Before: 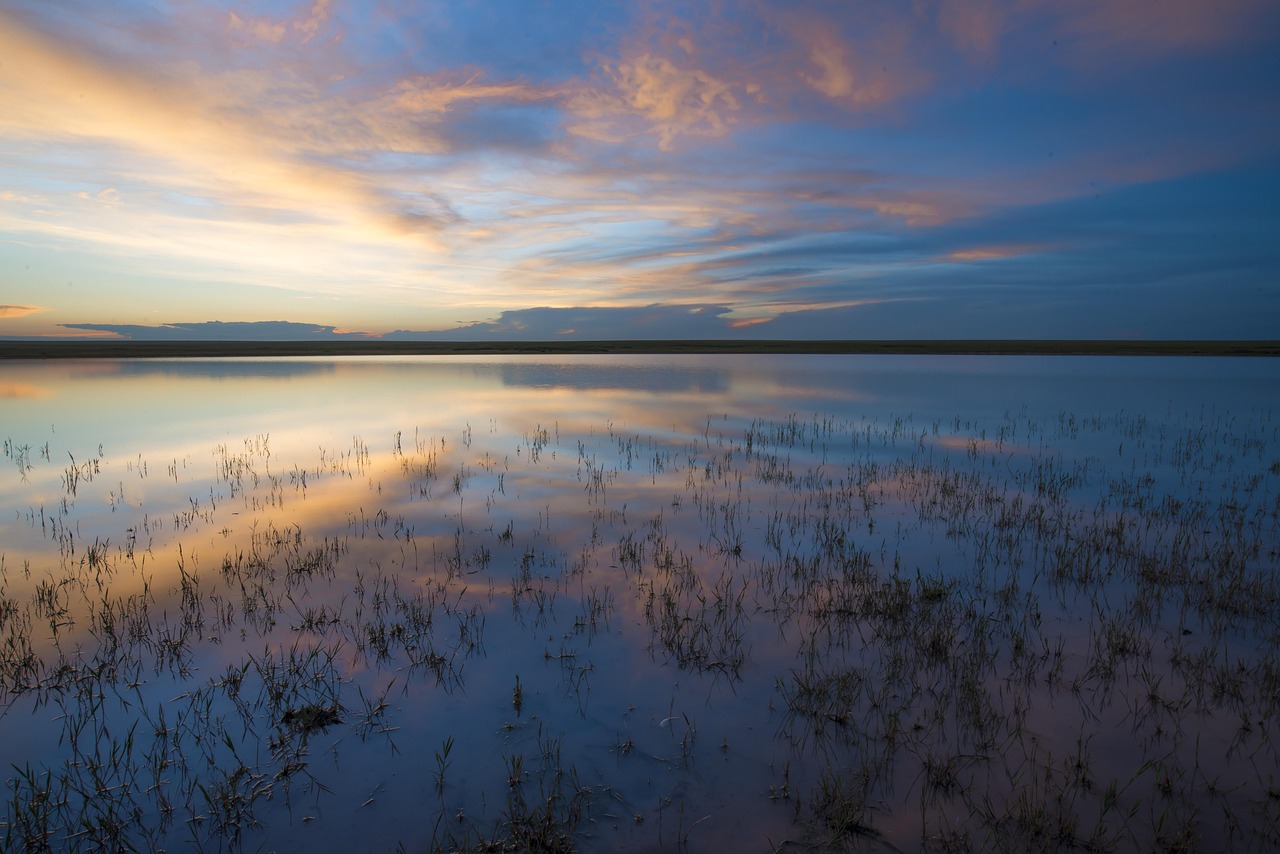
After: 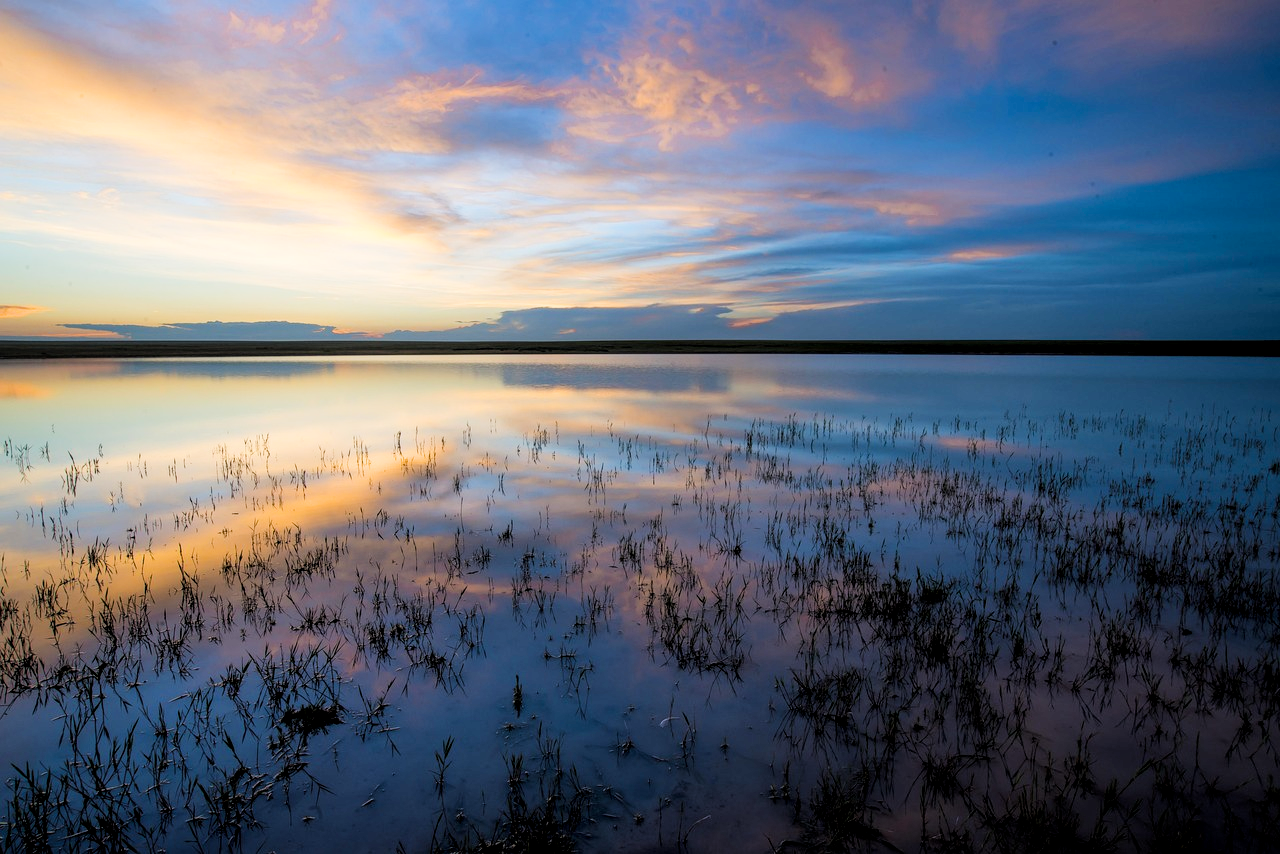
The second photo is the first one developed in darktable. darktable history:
local contrast: on, module defaults
color balance rgb: perceptual saturation grading › global saturation 20%, global vibrance 20%
exposure: black level correction 0, exposure 0.5 EV, compensate highlight preservation false
filmic rgb: black relative exposure -5 EV, white relative exposure 3.5 EV, hardness 3.19, contrast 1.2, highlights saturation mix -30%
